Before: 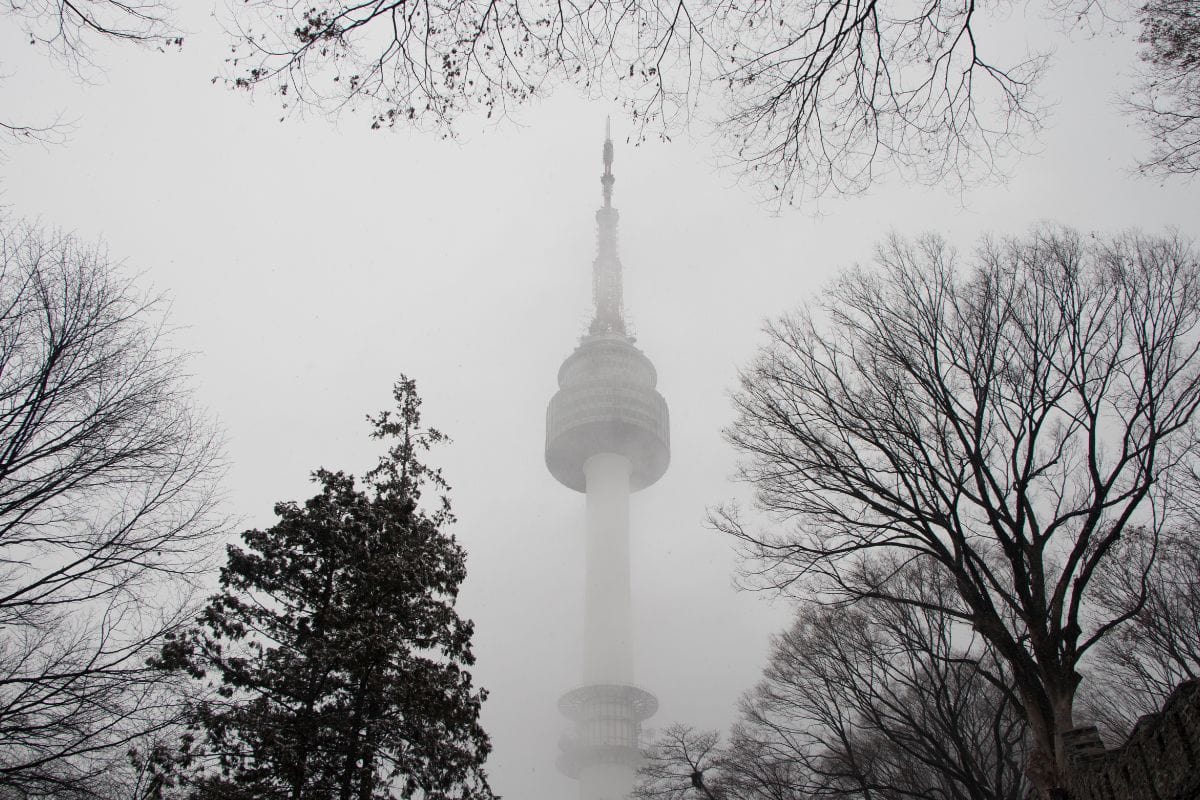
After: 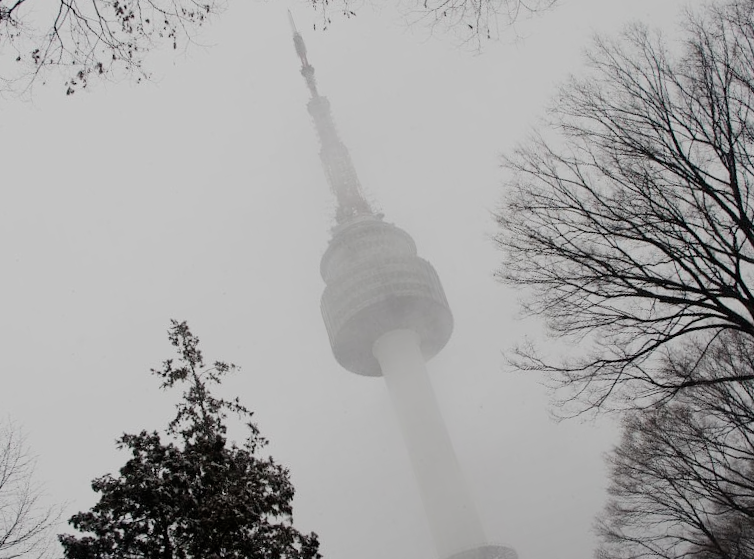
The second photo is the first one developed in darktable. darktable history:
filmic rgb: black relative exposure -16 EV, white relative exposure 6.08 EV, threshold 5.99 EV, hardness 5.23, add noise in highlights 0, preserve chrominance no, color science v4 (2020), enable highlight reconstruction true
crop and rotate: angle 17.96°, left 6.734%, right 4.35%, bottom 1.091%
